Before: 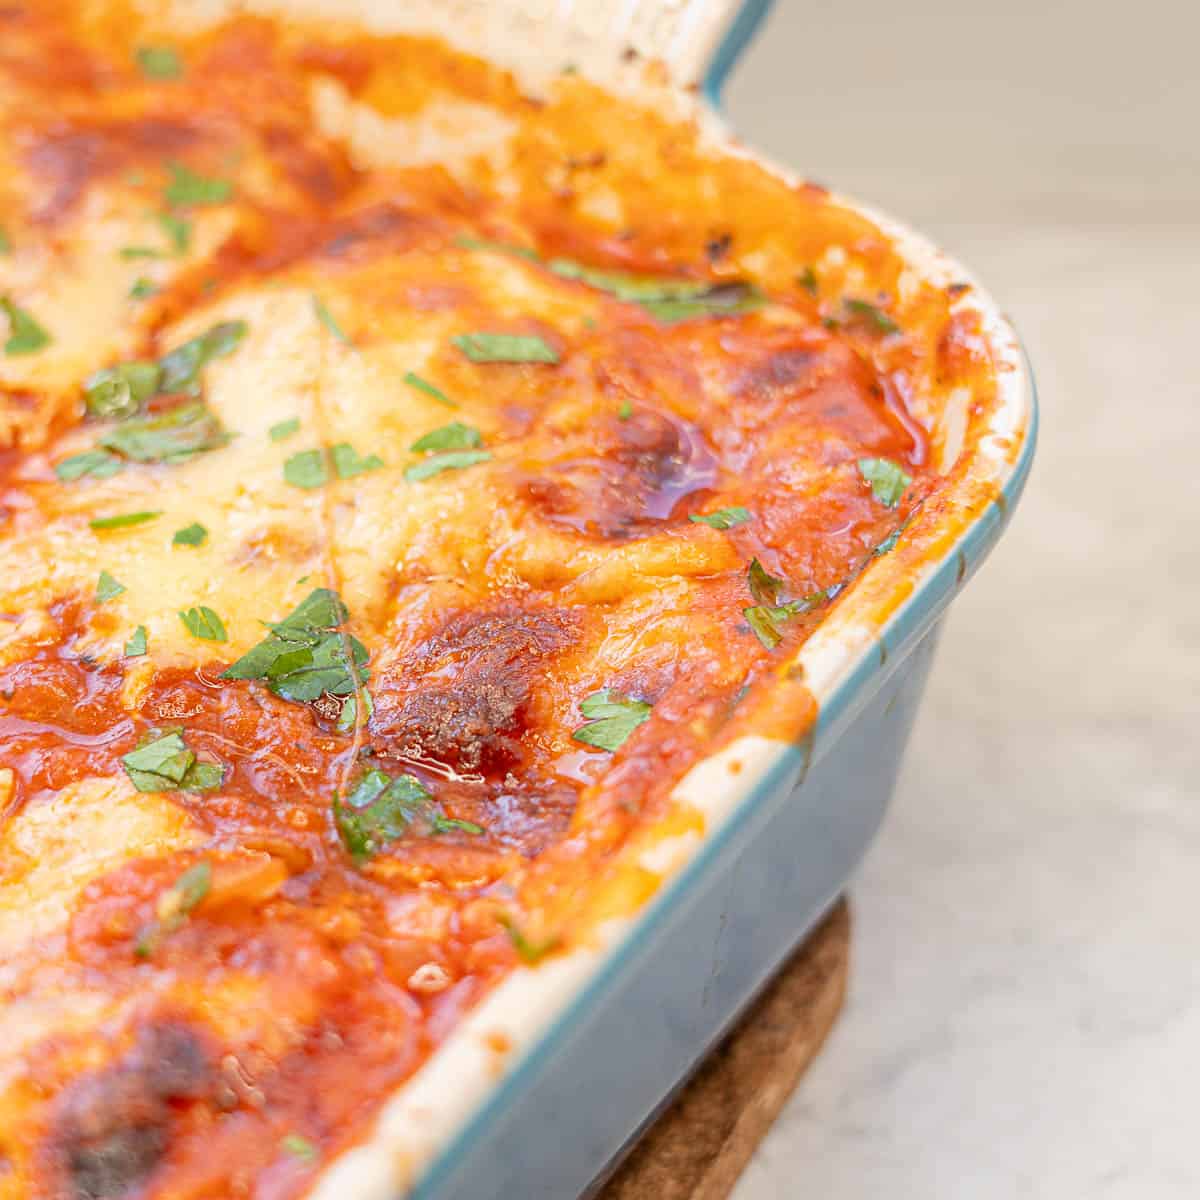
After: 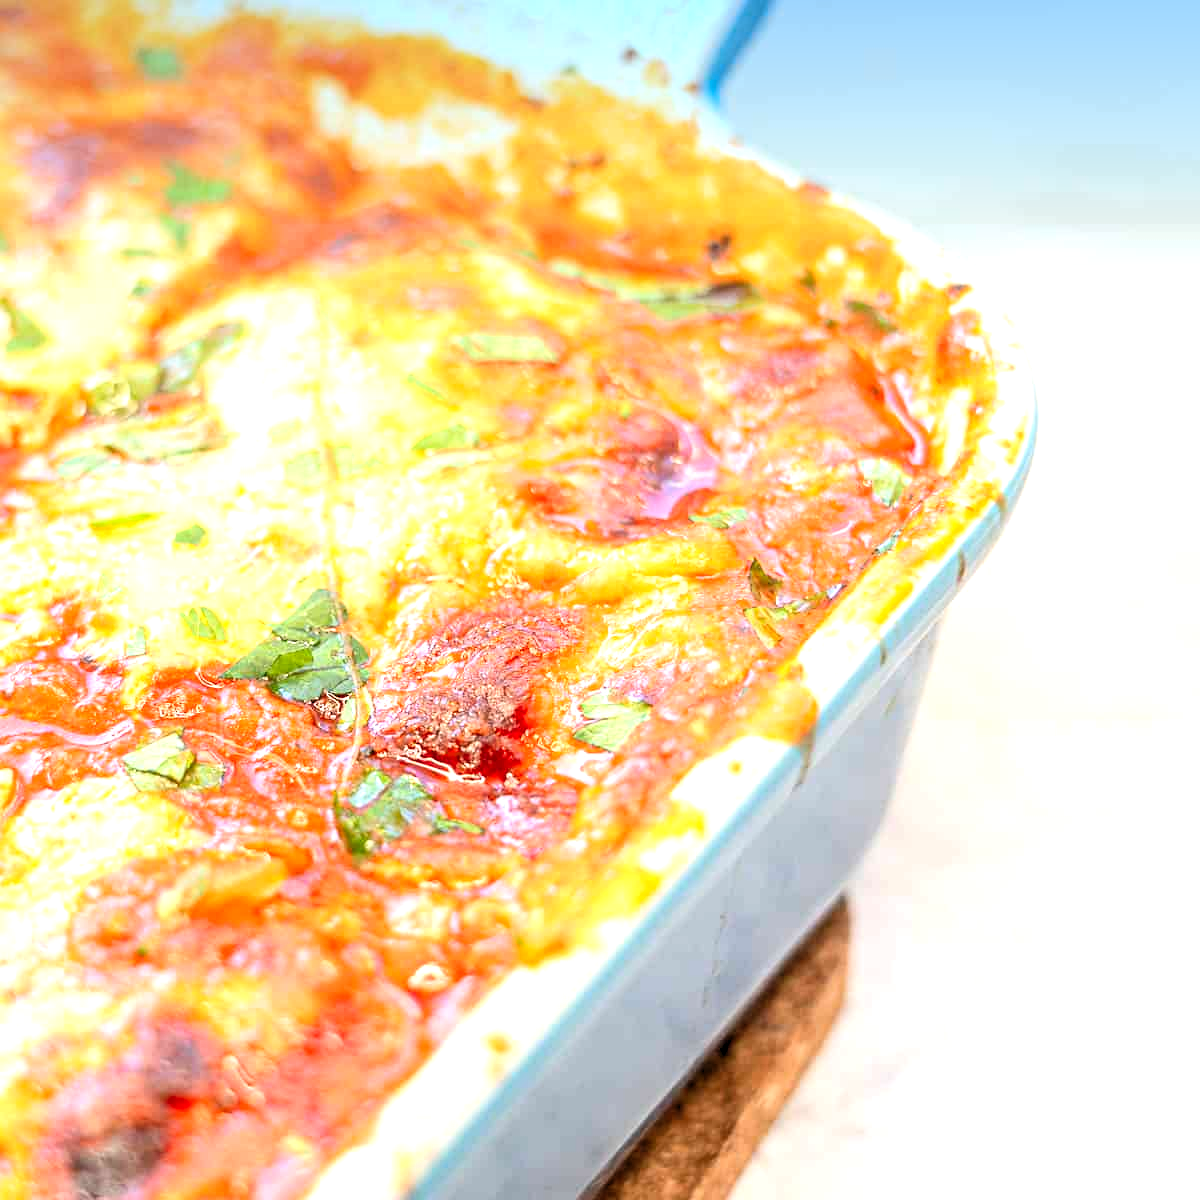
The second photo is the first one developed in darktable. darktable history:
levels: black 3.83%, white 90.64%, levels [0.044, 0.416, 0.908]
graduated density: density 2.02 EV, hardness 44%, rotation 0.374°, offset 8.21, hue 208.8°, saturation 97%
tone equalizer: -8 EV -0.75 EV, -7 EV -0.7 EV, -6 EV -0.6 EV, -5 EV -0.4 EV, -3 EV 0.4 EV, -2 EV 0.6 EV, -1 EV 0.7 EV, +0 EV 0.75 EV, edges refinement/feathering 500, mask exposure compensation -1.57 EV, preserve details no
